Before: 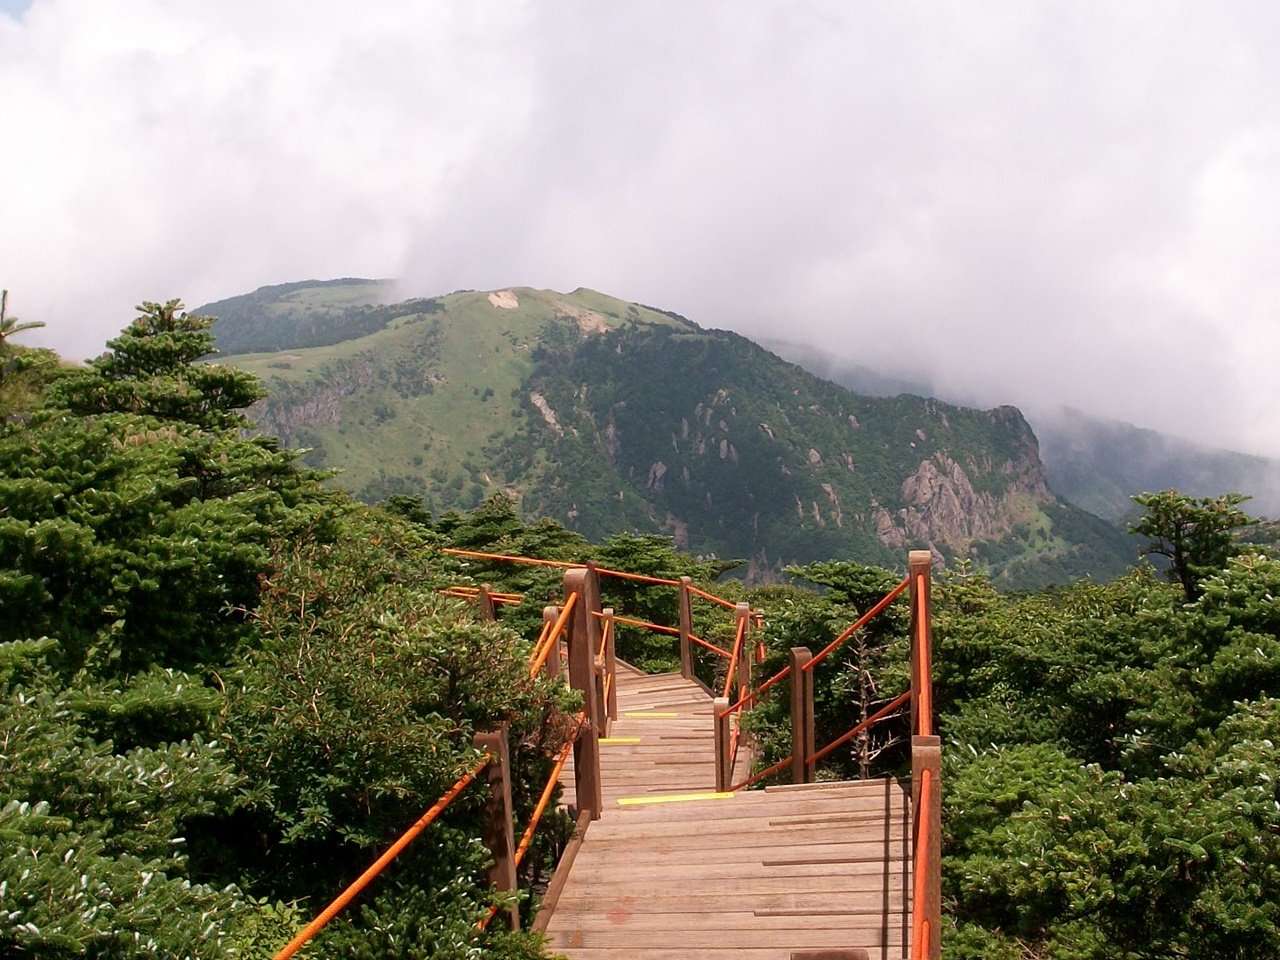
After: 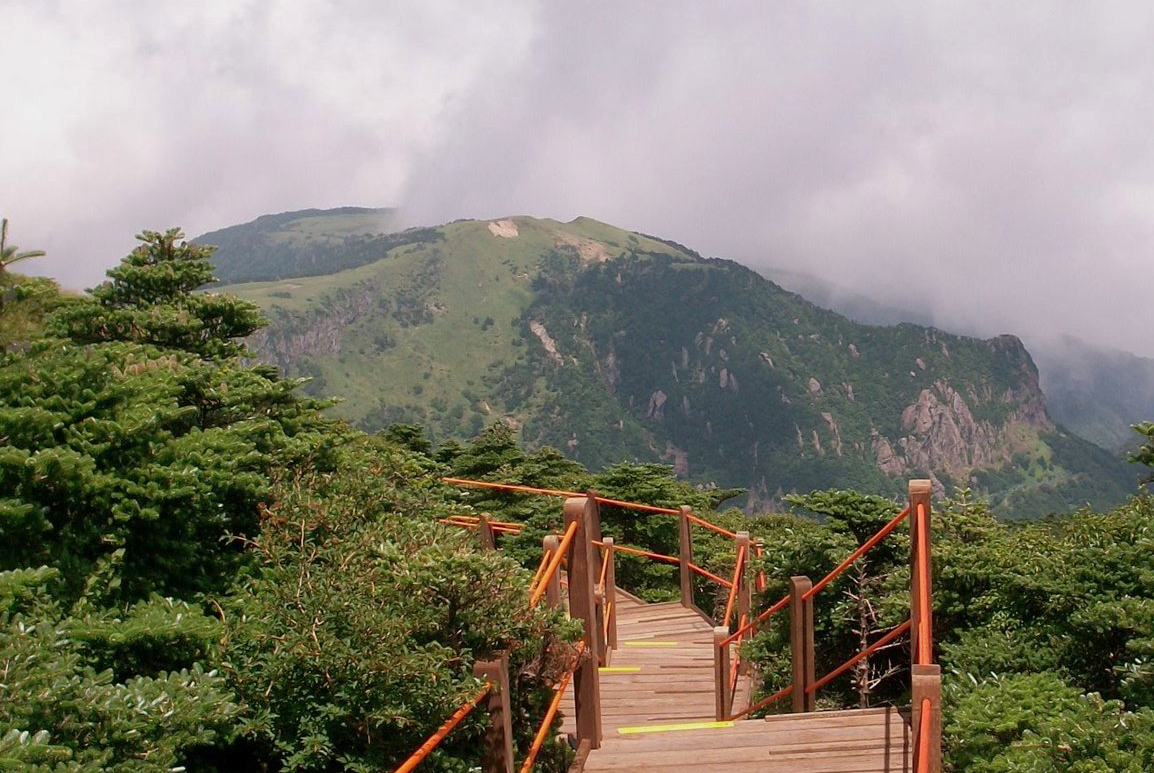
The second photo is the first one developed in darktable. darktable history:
shadows and highlights: on, module defaults
crop: top 7.441%, right 9.788%, bottom 11.936%
exposure: exposure -0.115 EV, compensate highlight preservation false
